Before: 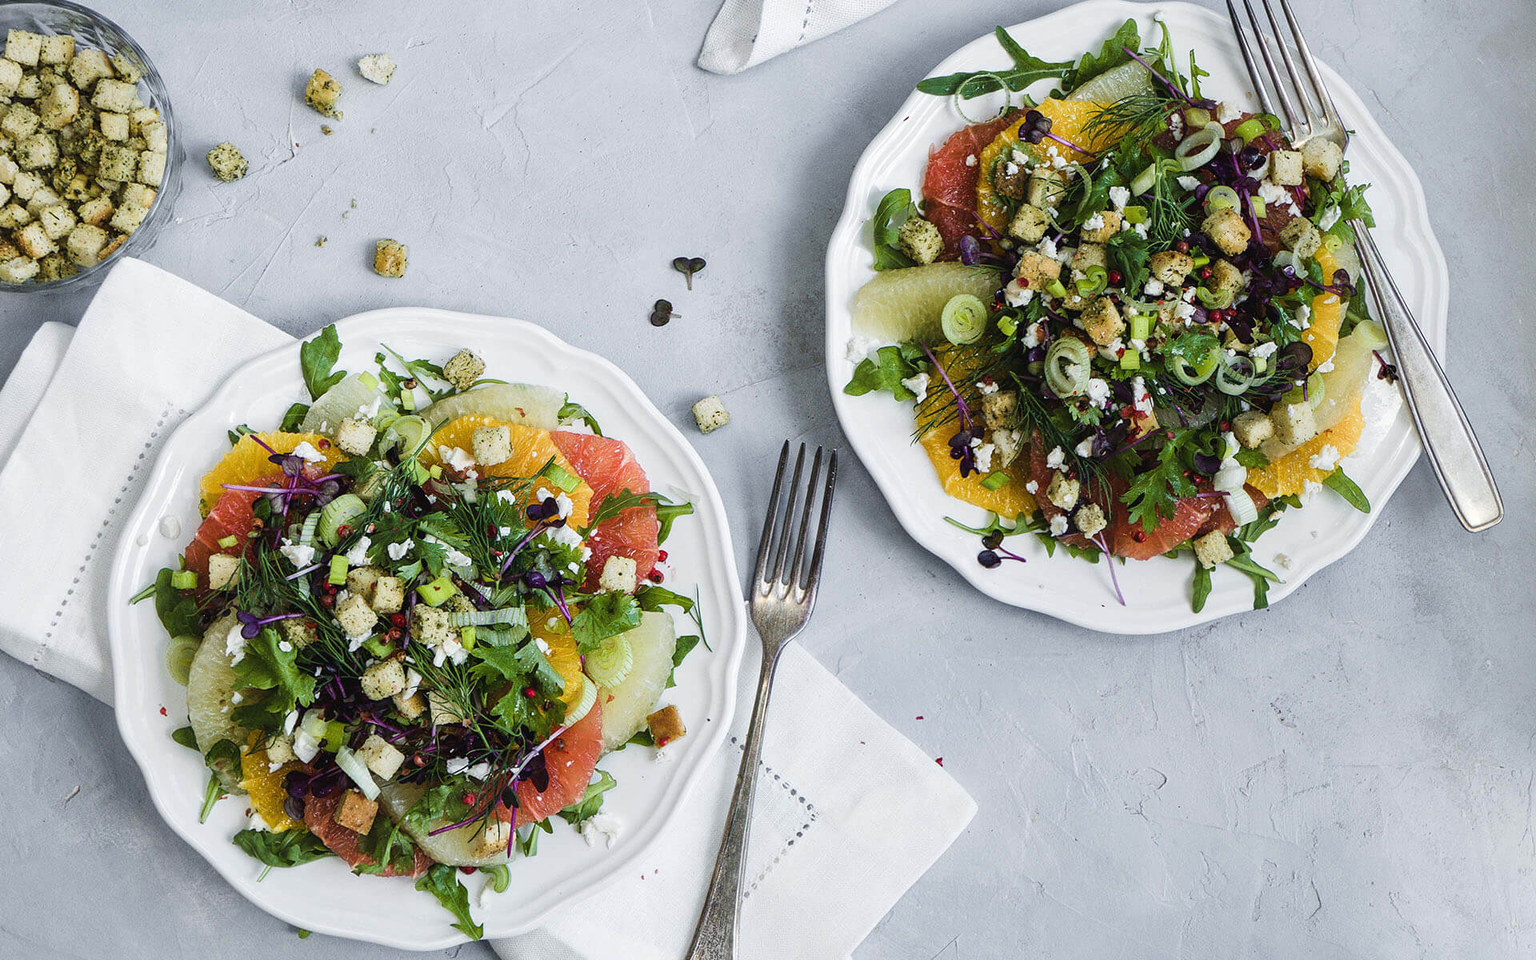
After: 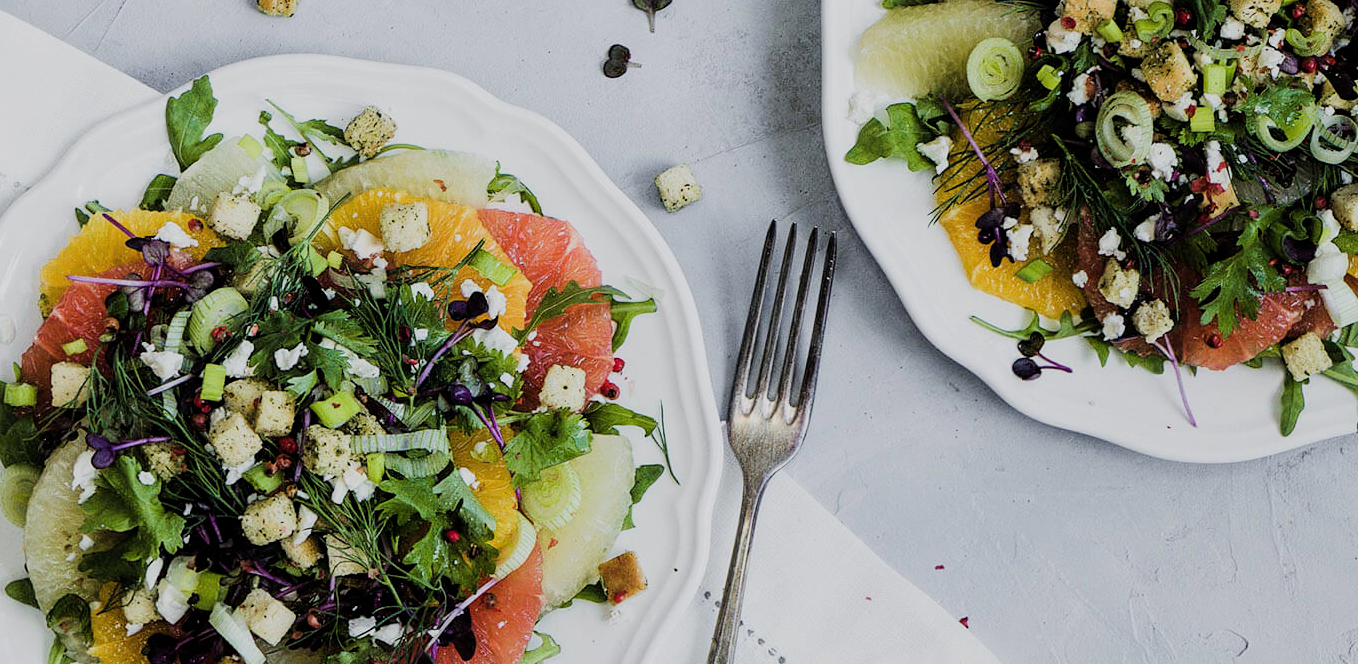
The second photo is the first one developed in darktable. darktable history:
filmic rgb: middle gray luminance 29.27%, black relative exposure -10.24 EV, white relative exposure 5.48 EV, target black luminance 0%, hardness 3.91, latitude 1.71%, contrast 1.129, highlights saturation mix 3.94%, shadows ↔ highlights balance 14.61%
crop: left 10.984%, top 27.539%, right 18.276%, bottom 17.091%
